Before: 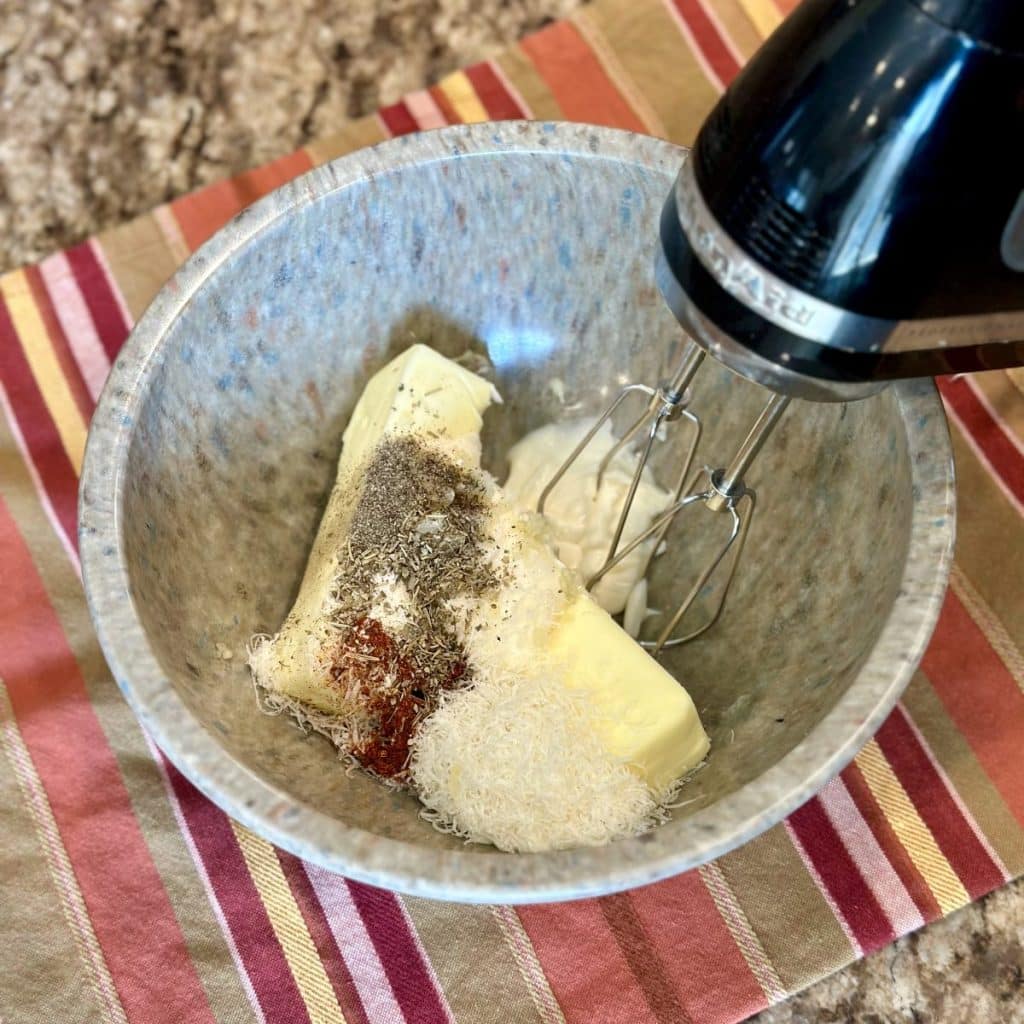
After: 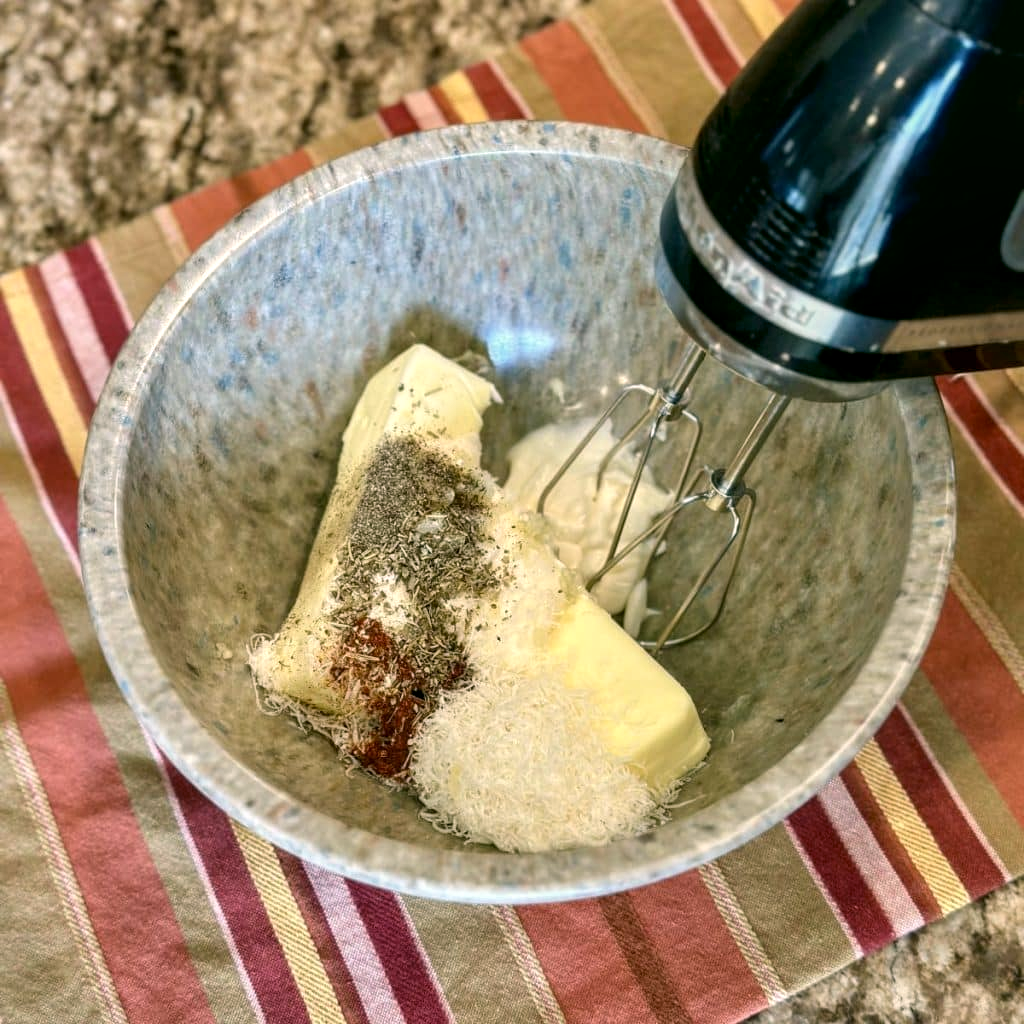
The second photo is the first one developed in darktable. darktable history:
color correction: highlights a* 4.02, highlights b* 4.98, shadows a* -7.55, shadows b* 4.98
local contrast: on, module defaults
